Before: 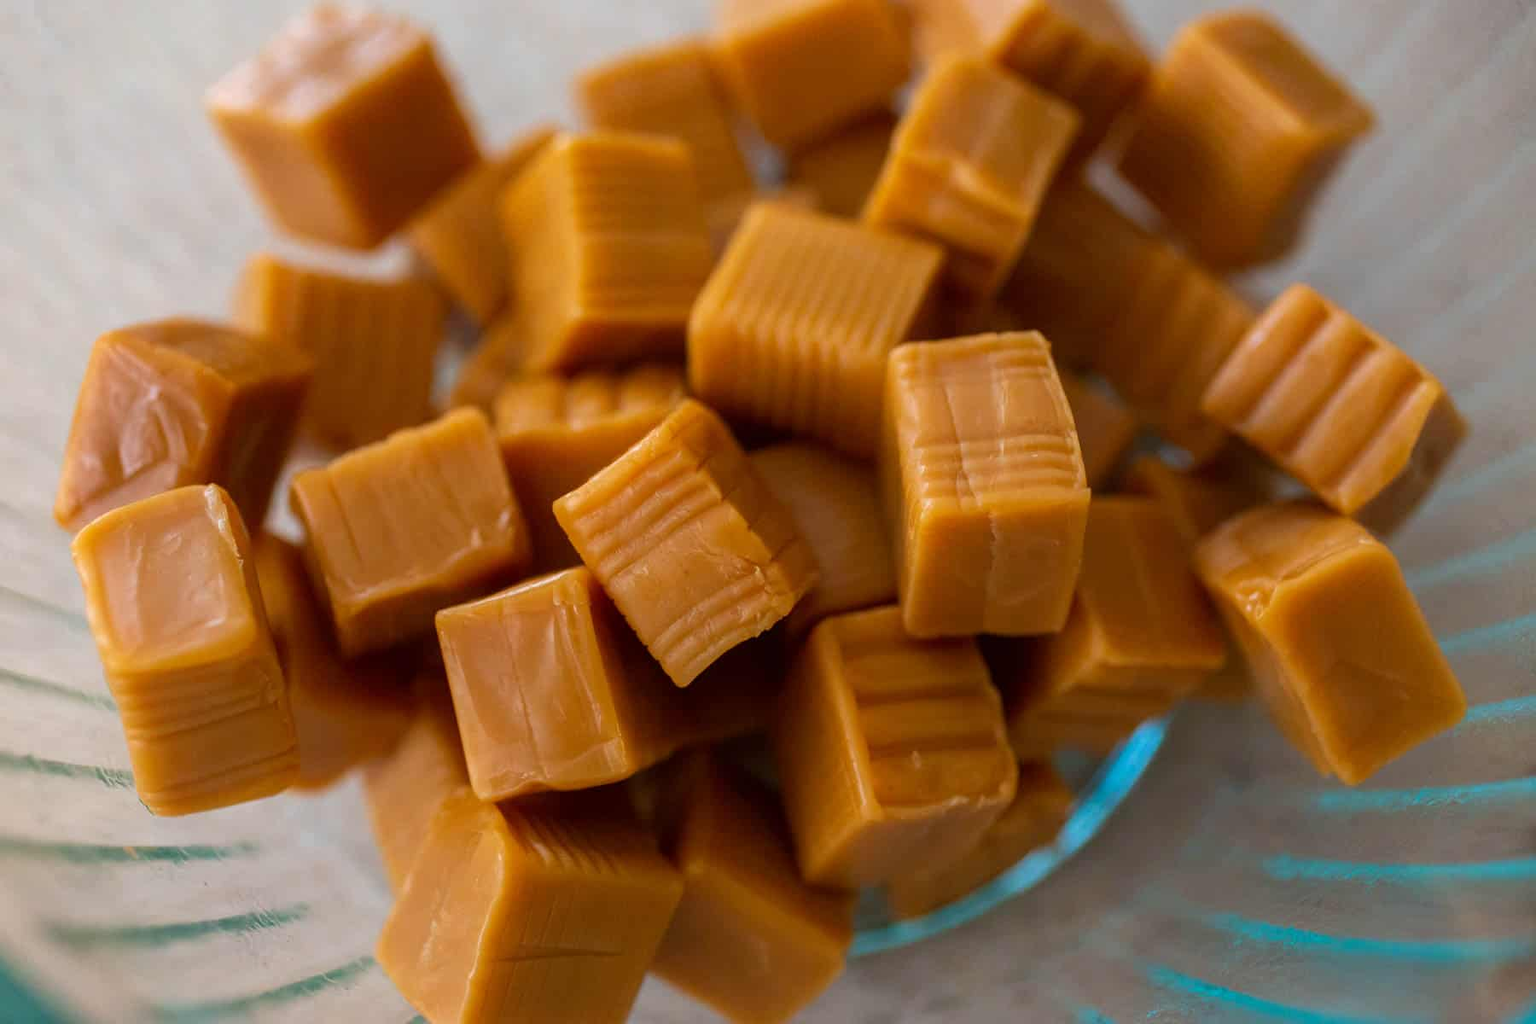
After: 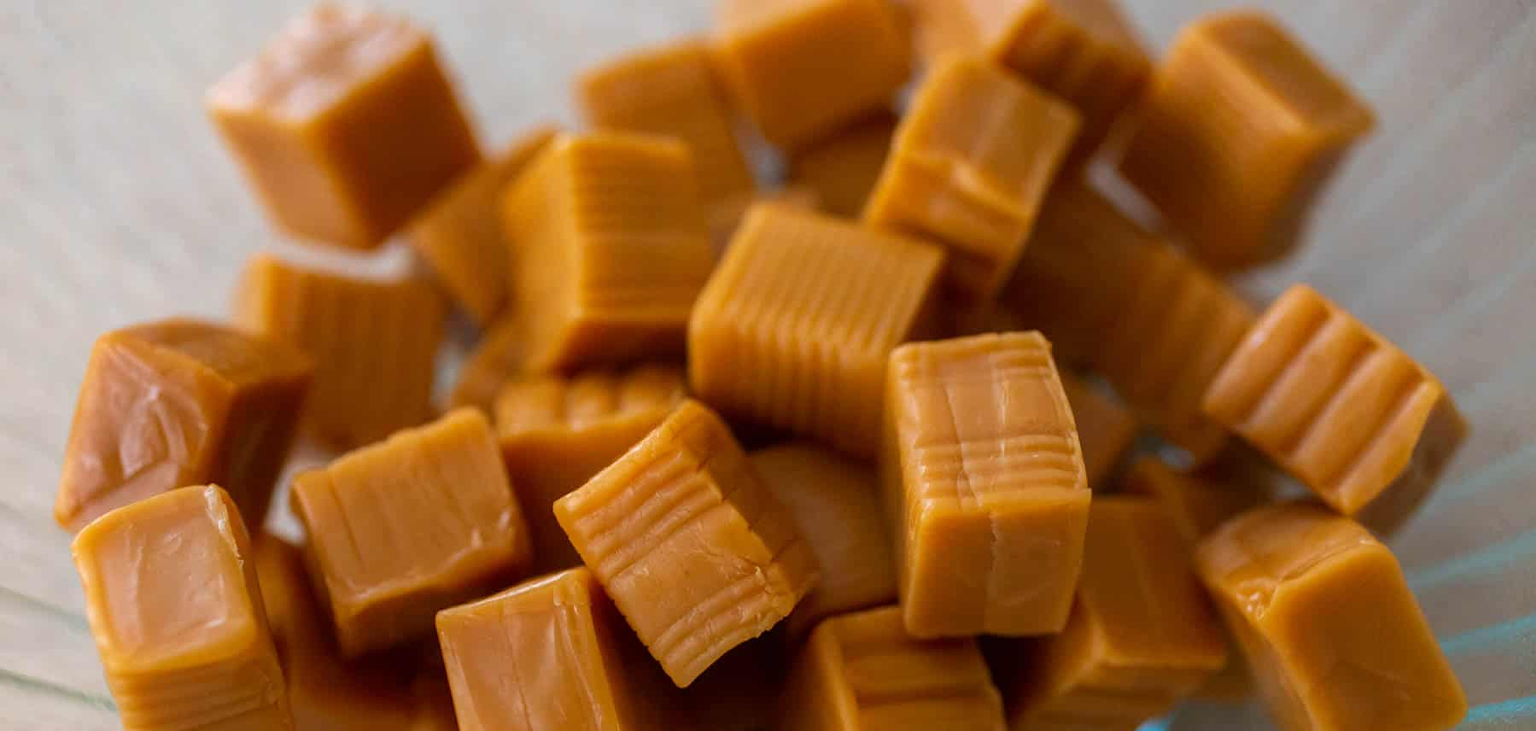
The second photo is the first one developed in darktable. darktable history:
crop: right 0%, bottom 28.519%
exposure: compensate exposure bias true, compensate highlight preservation false
